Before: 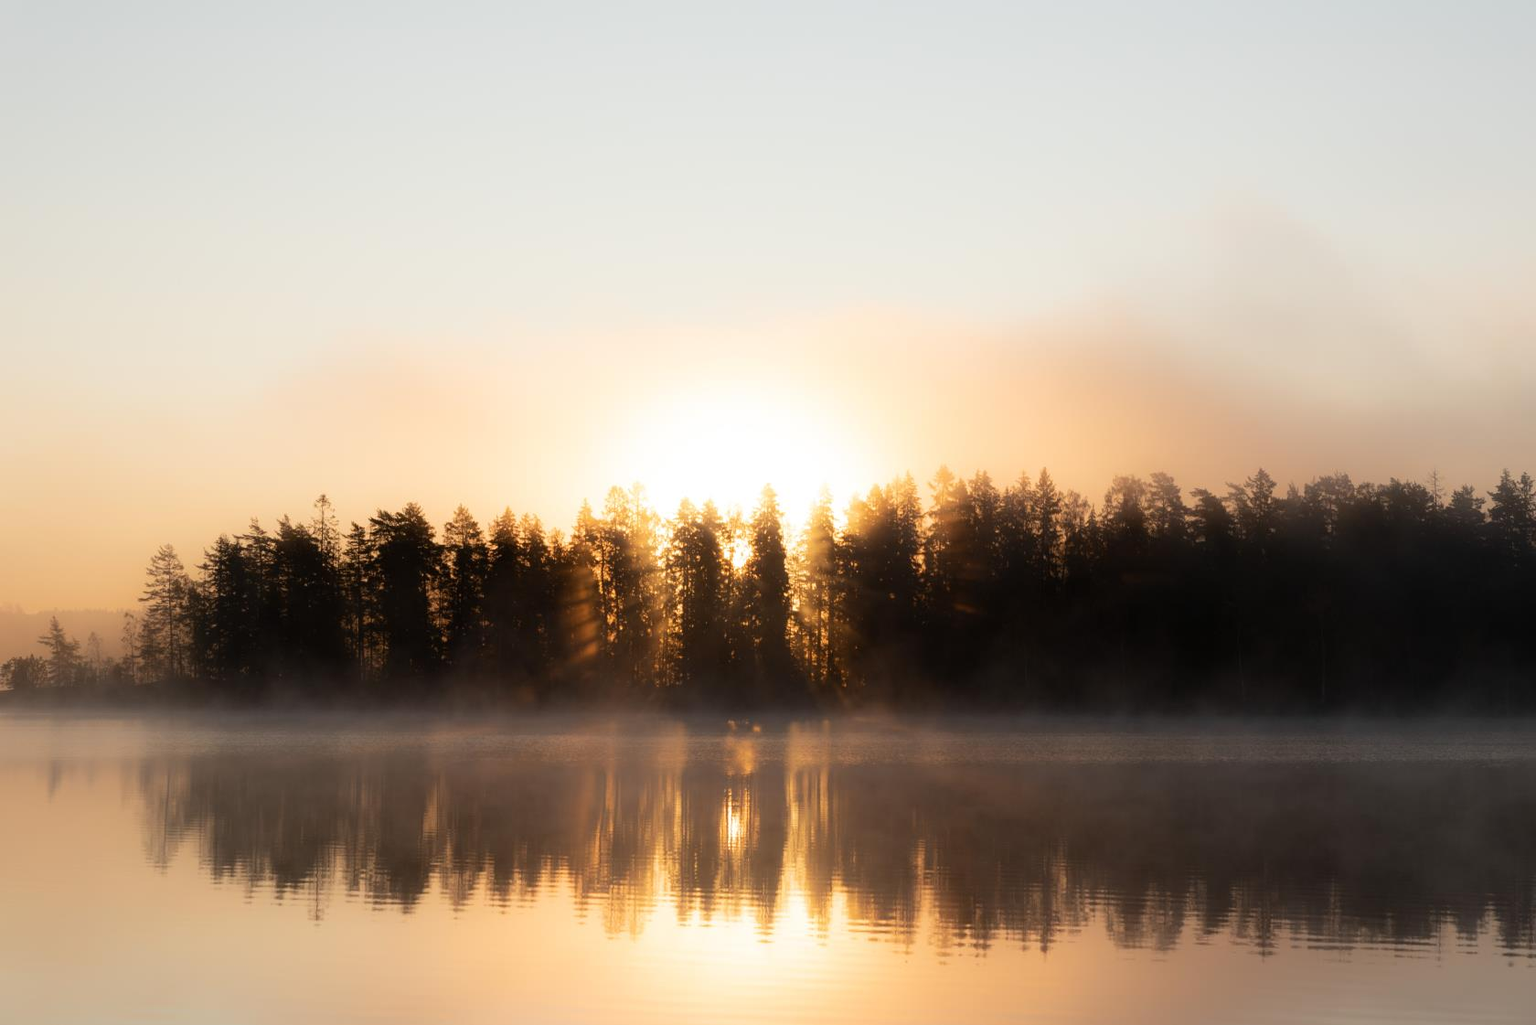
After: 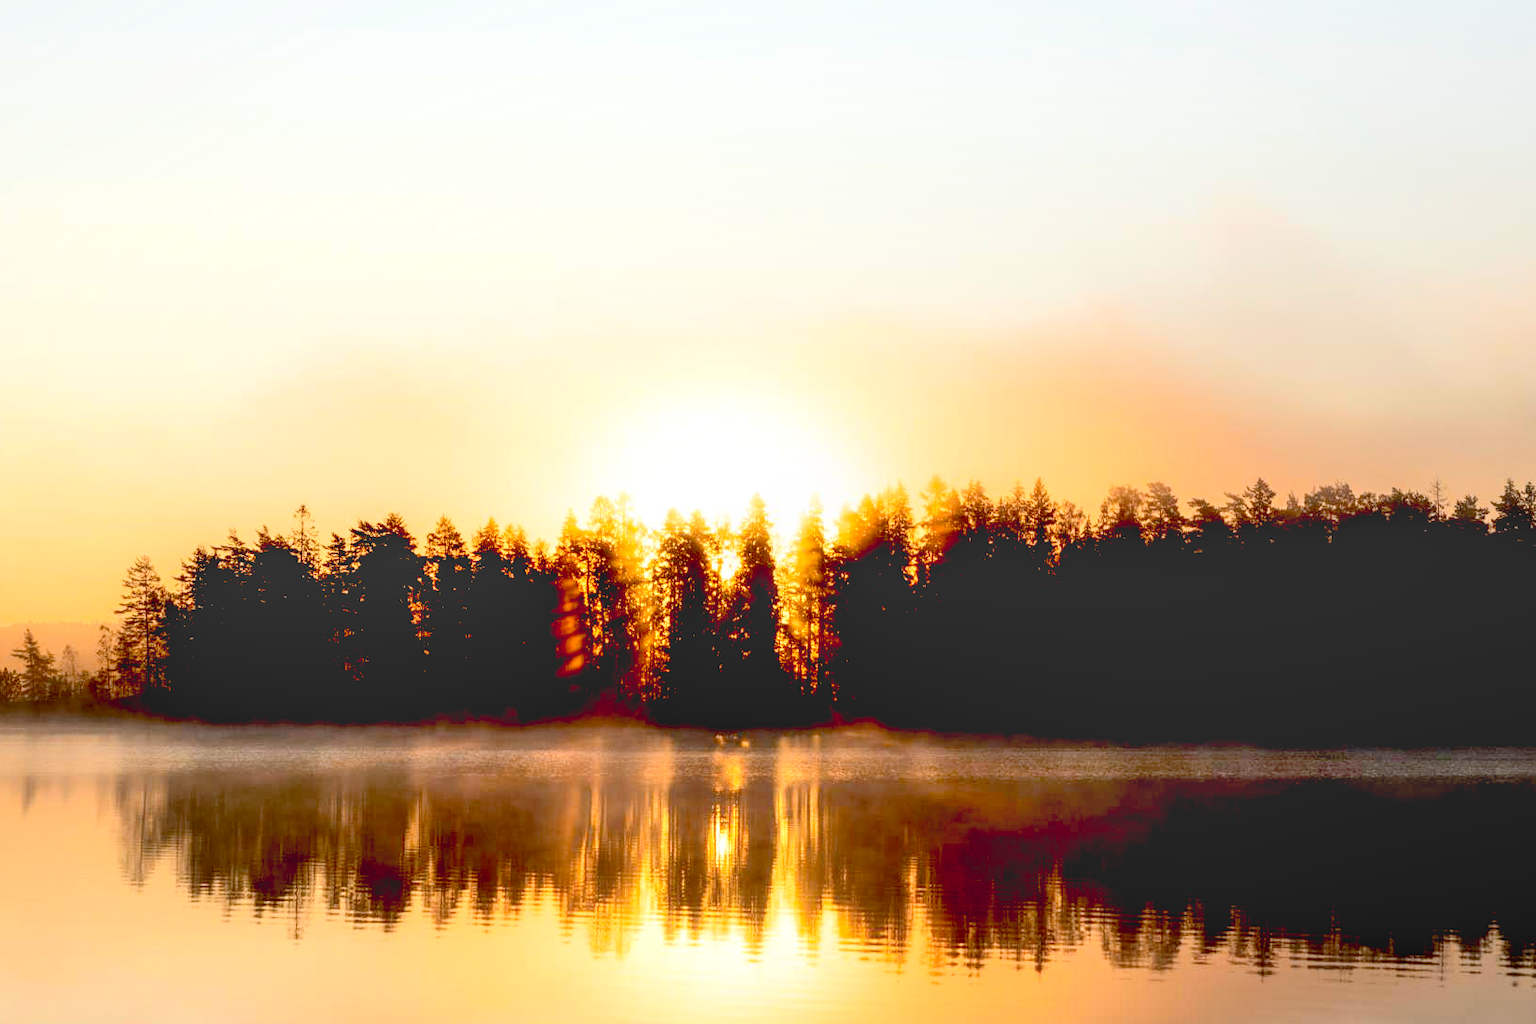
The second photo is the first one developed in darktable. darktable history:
contrast brightness saturation: contrast 0.23, brightness 0.1, saturation 0.29
crop: left 1.743%, right 0.268%, bottom 2.011%
local contrast: highlights 0%, shadows 0%, detail 133%
exposure: black level correction 0.04, exposure 0.5 EV, compensate highlight preservation false
base curve: curves: ch0 [(0, 0) (0.989, 0.992)], preserve colors none
